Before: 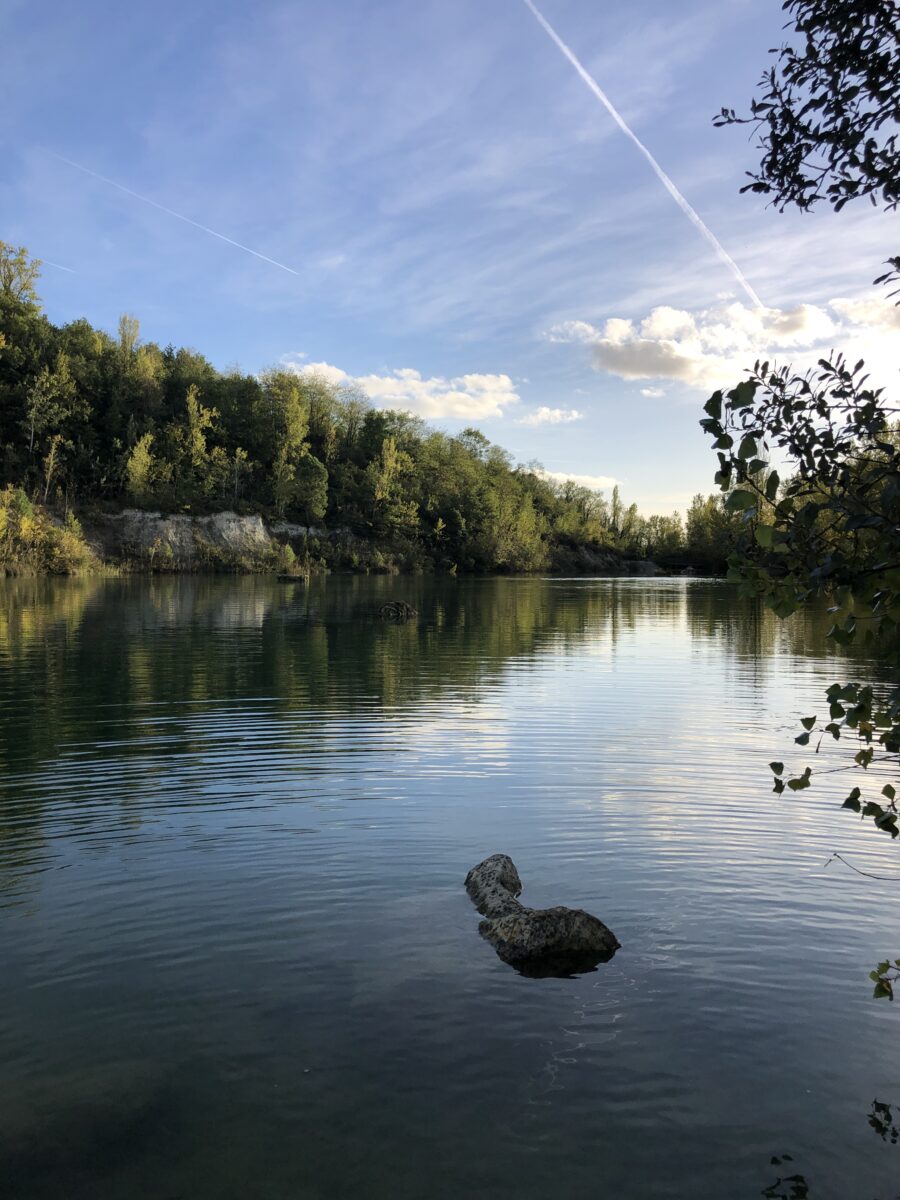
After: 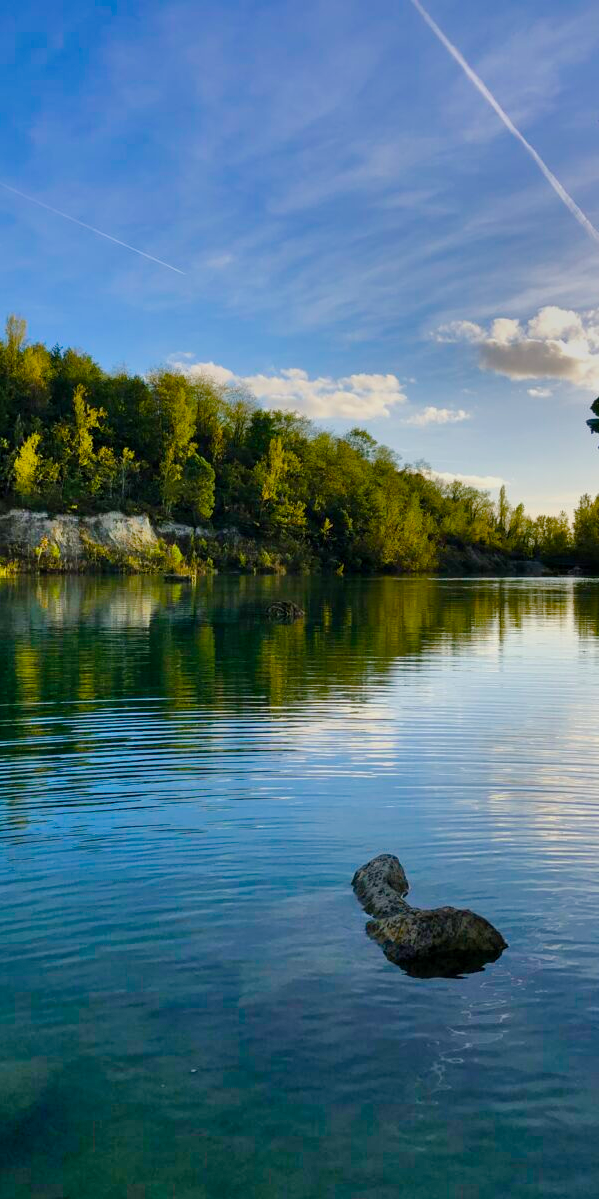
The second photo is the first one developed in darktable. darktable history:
graduated density: on, module defaults
local contrast: mode bilateral grid, contrast 10, coarseness 25, detail 115%, midtone range 0.2
shadows and highlights: shadows 60, highlights -60.23, soften with gaussian
color balance rgb: perceptual saturation grading › global saturation 24.74%, perceptual saturation grading › highlights -51.22%, perceptual saturation grading › mid-tones 19.16%, perceptual saturation grading › shadows 60.98%, global vibrance 50%
crop and rotate: left 12.648%, right 20.685%
